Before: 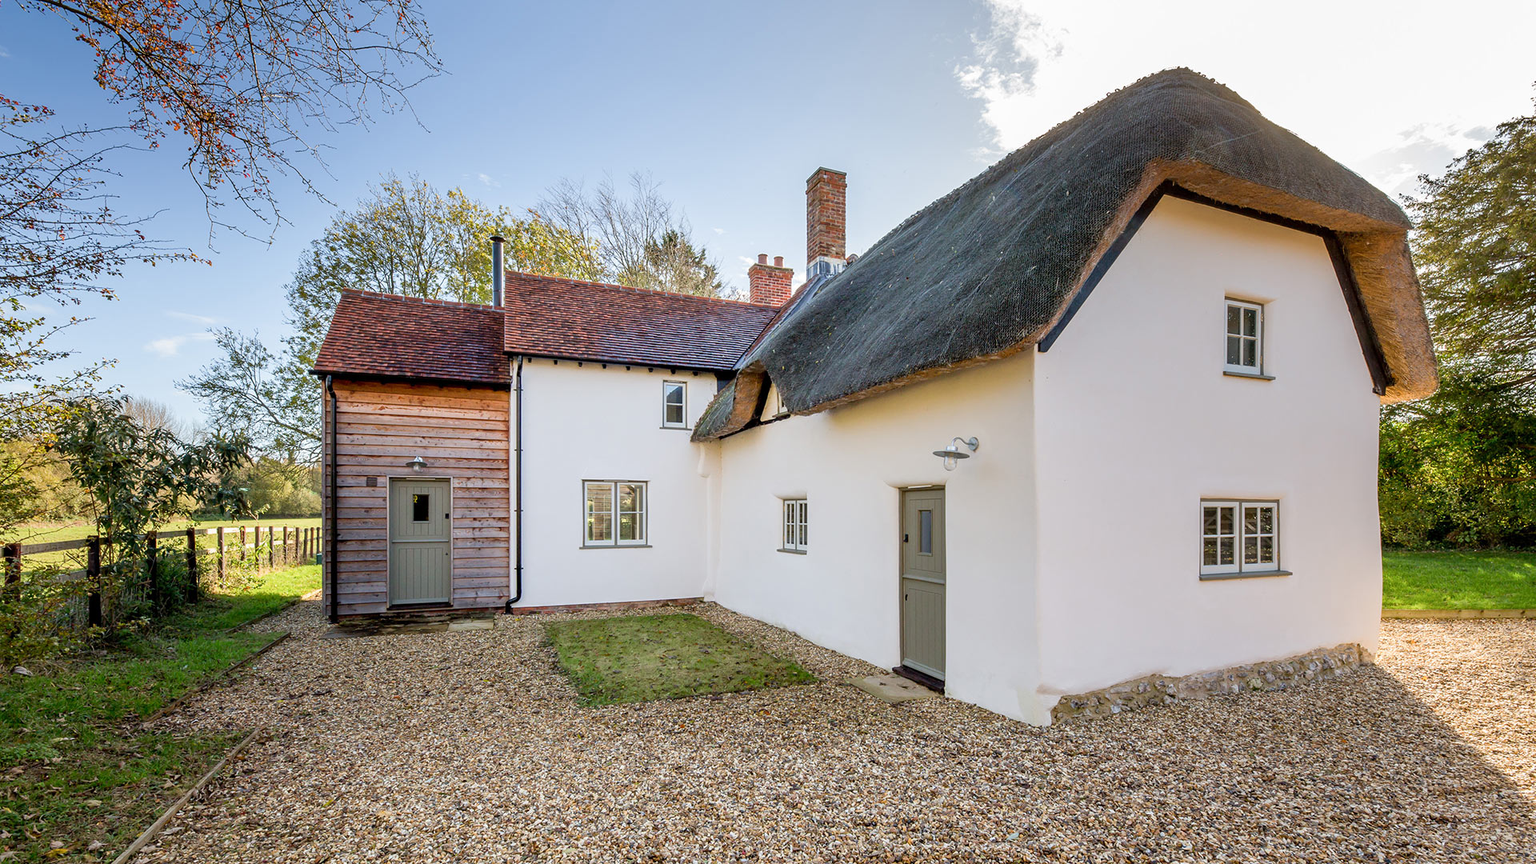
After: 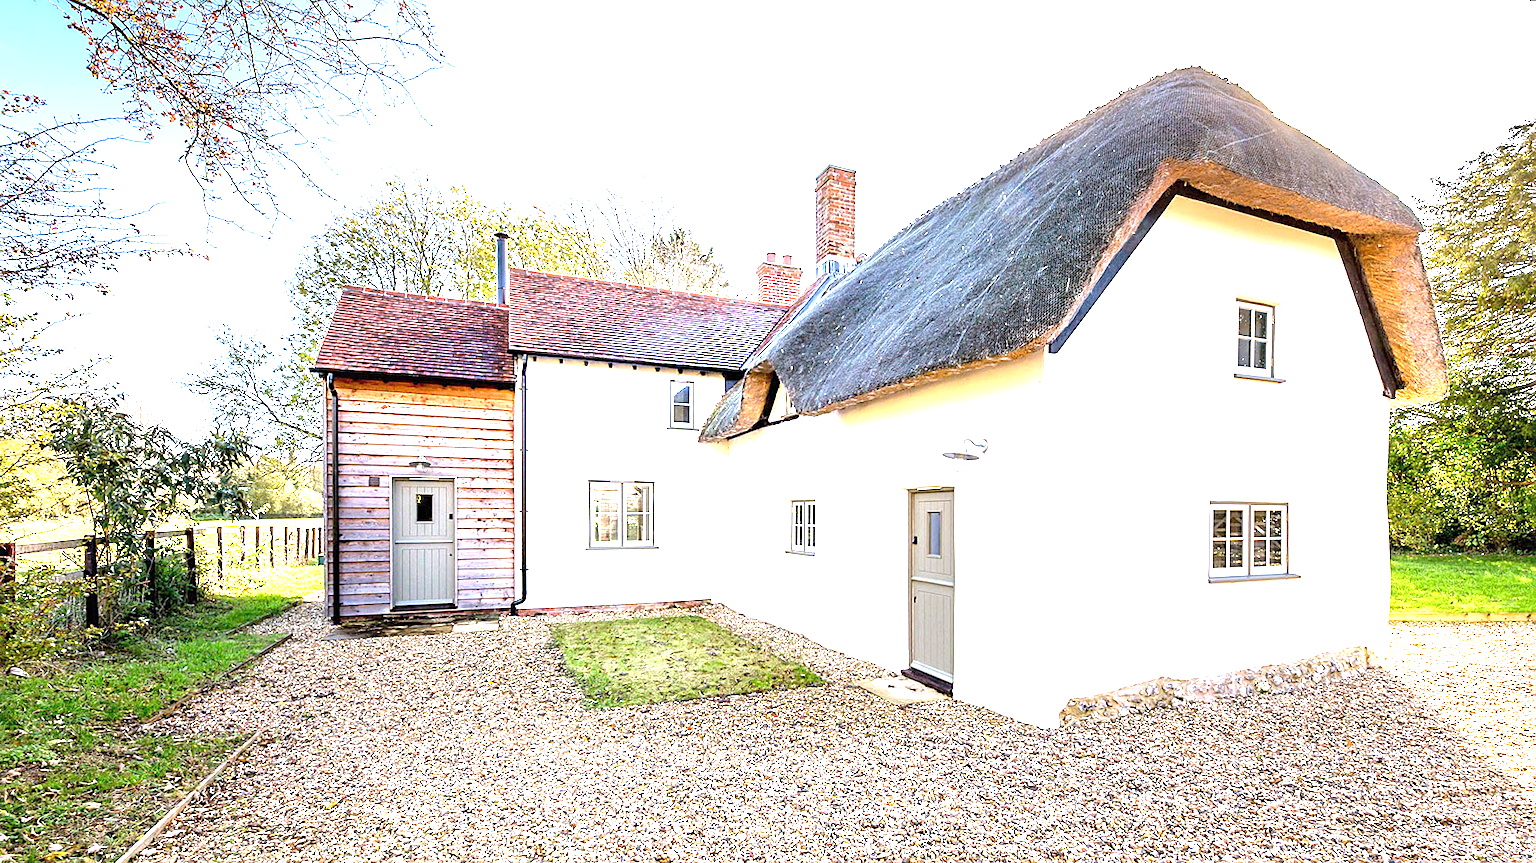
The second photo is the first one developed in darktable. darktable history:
sharpen: on, module defaults
rotate and perspective: rotation 0.174°, lens shift (vertical) 0.013, lens shift (horizontal) 0.019, shear 0.001, automatic cropping original format, crop left 0.007, crop right 0.991, crop top 0.016, crop bottom 0.997
white balance: red 1.004, blue 1.096
exposure: black level correction 0, exposure 2 EV, compensate highlight preservation false
